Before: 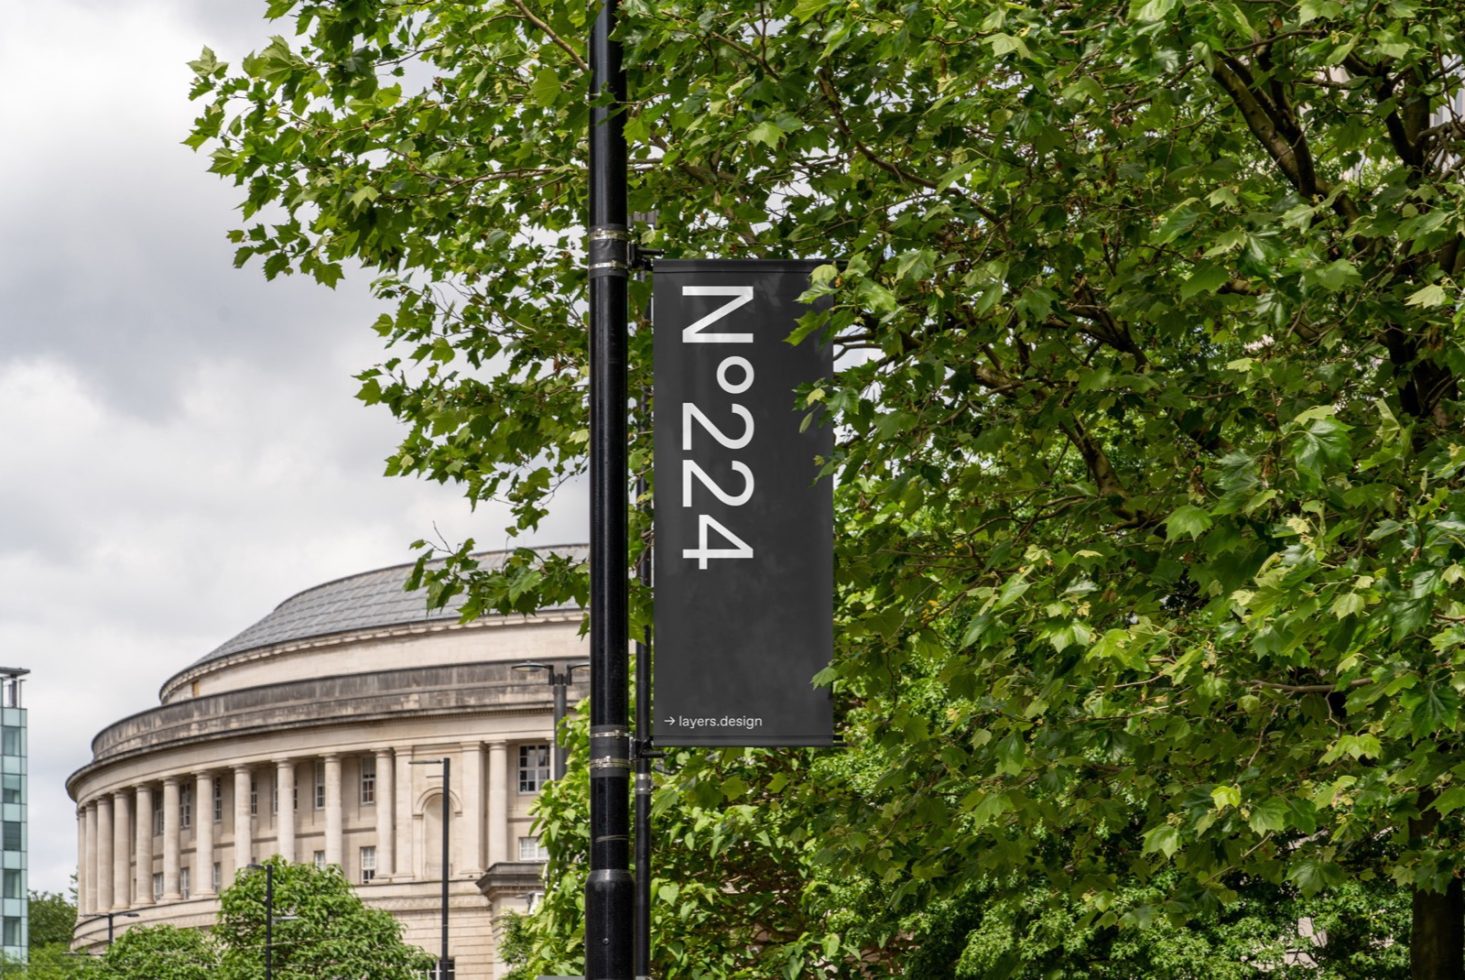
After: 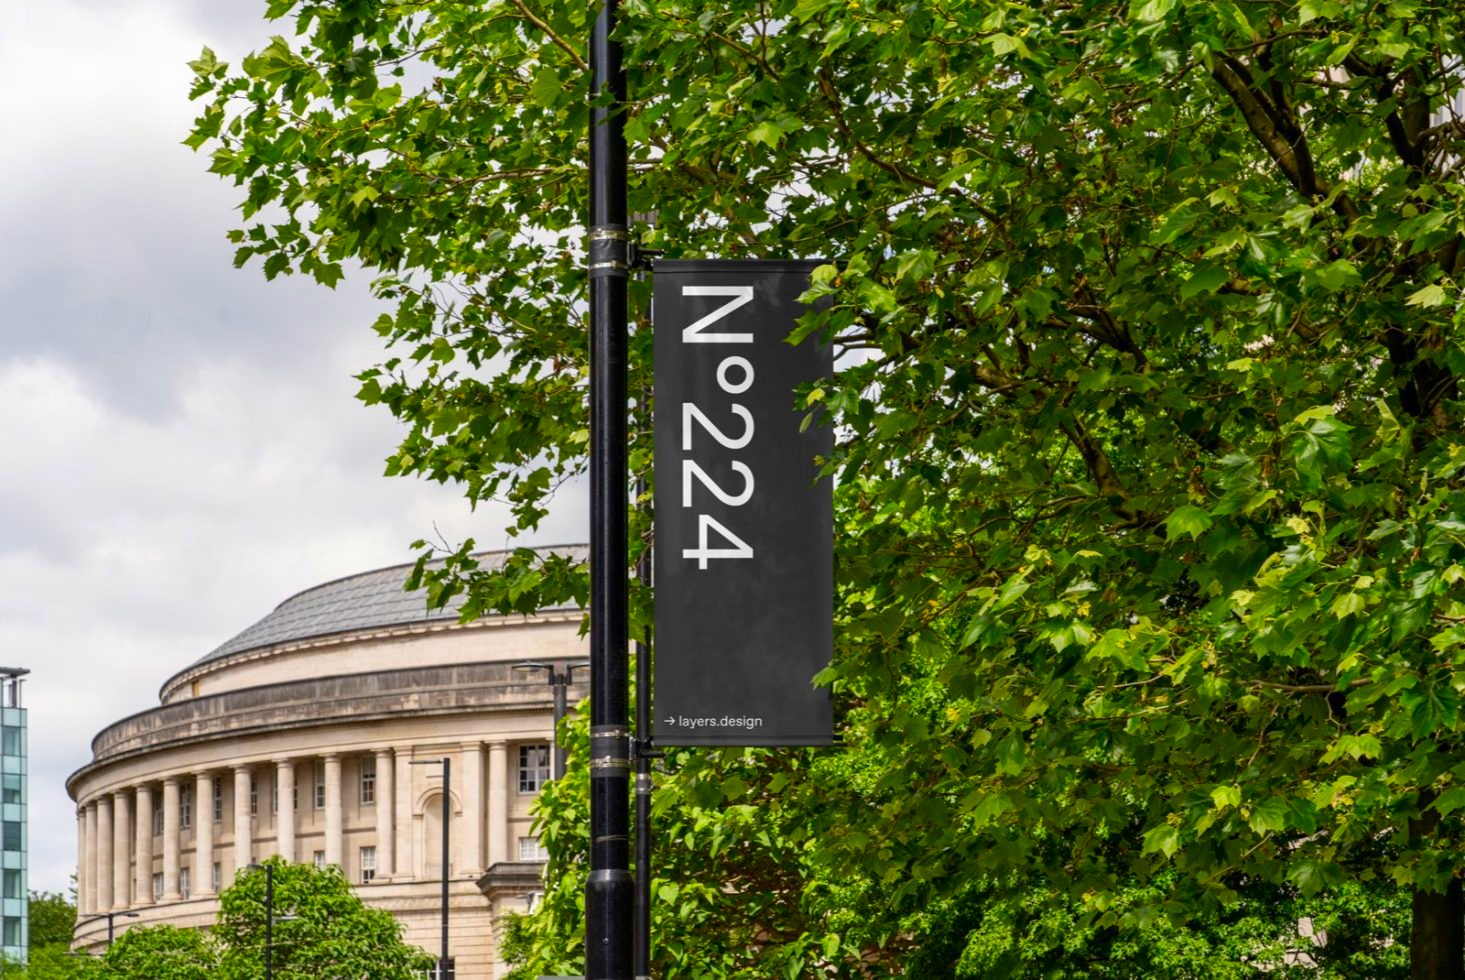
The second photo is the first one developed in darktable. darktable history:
exposure: exposure -0.01 EV, compensate highlight preservation false
contrast brightness saturation: contrast 0.08, saturation 0.2
color balance: output saturation 120%
